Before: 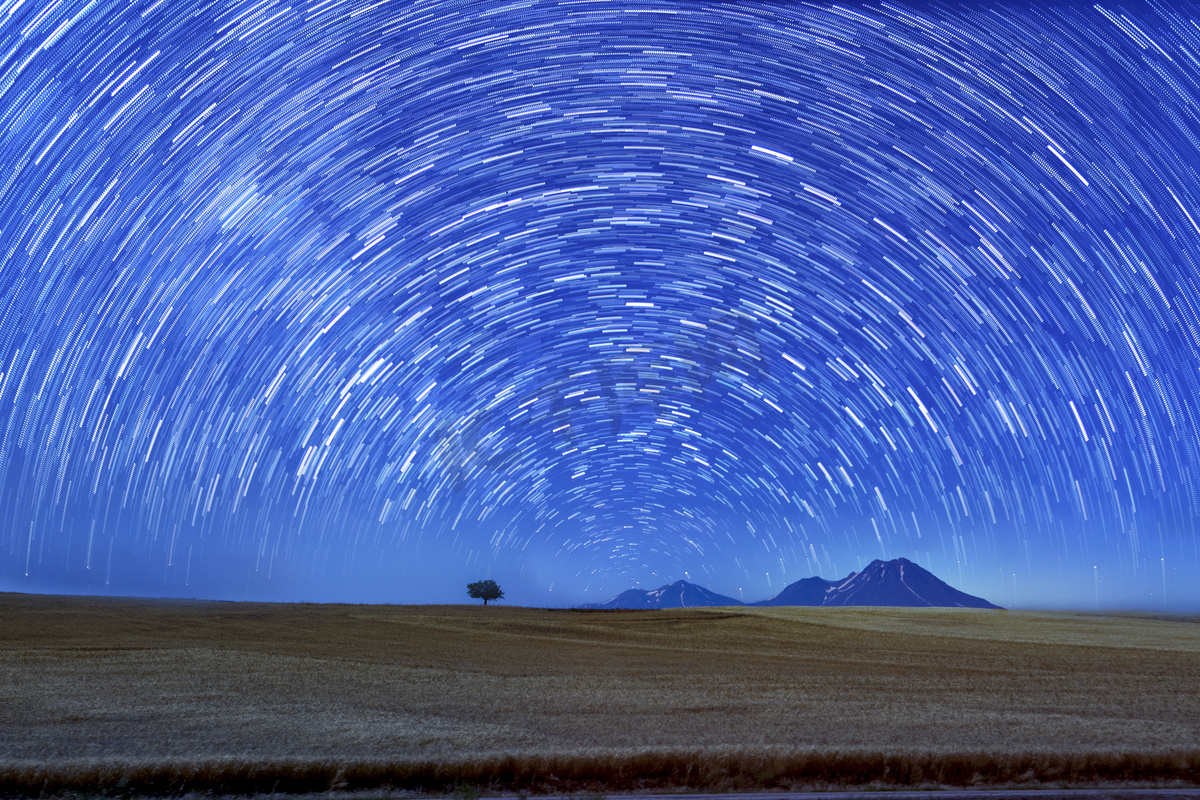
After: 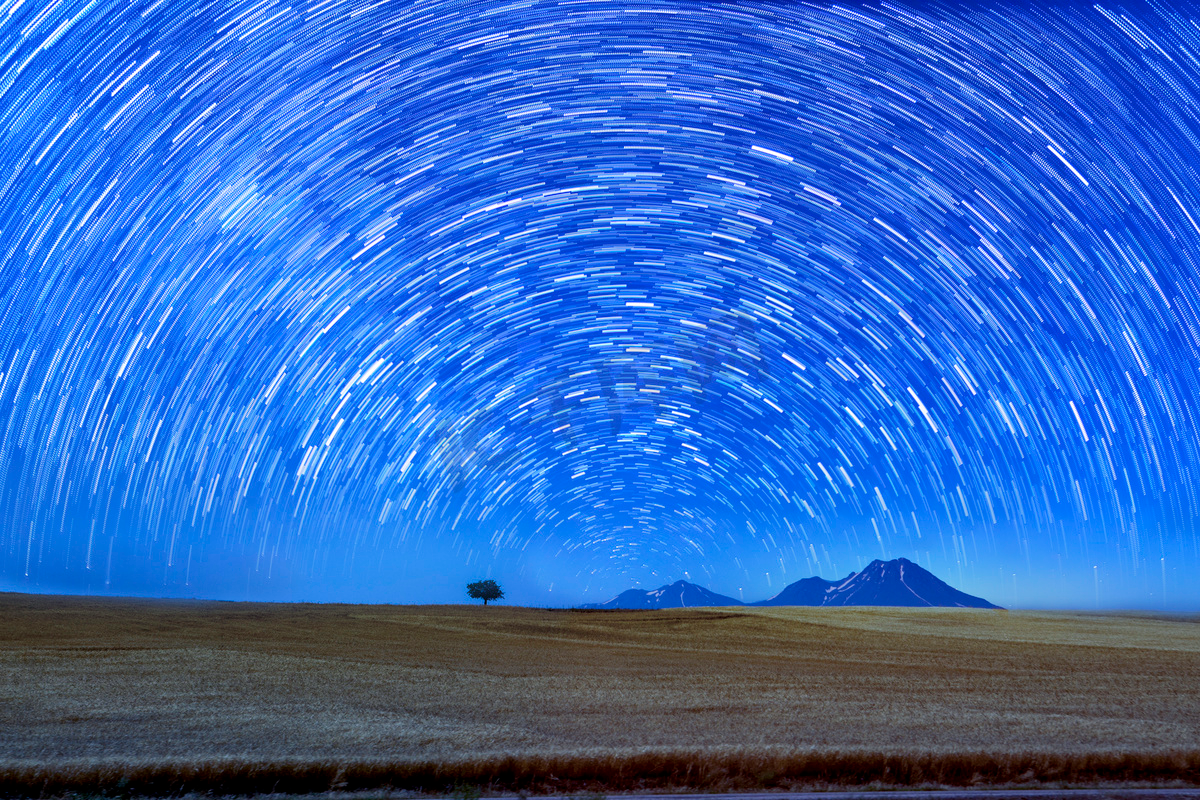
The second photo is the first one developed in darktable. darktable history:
color balance rgb: shadows lift › chroma 1.03%, shadows lift › hue 214.97°, perceptual saturation grading › global saturation 0.071%, perceptual brilliance grading › mid-tones 10.707%, perceptual brilliance grading › shadows 15.801%
